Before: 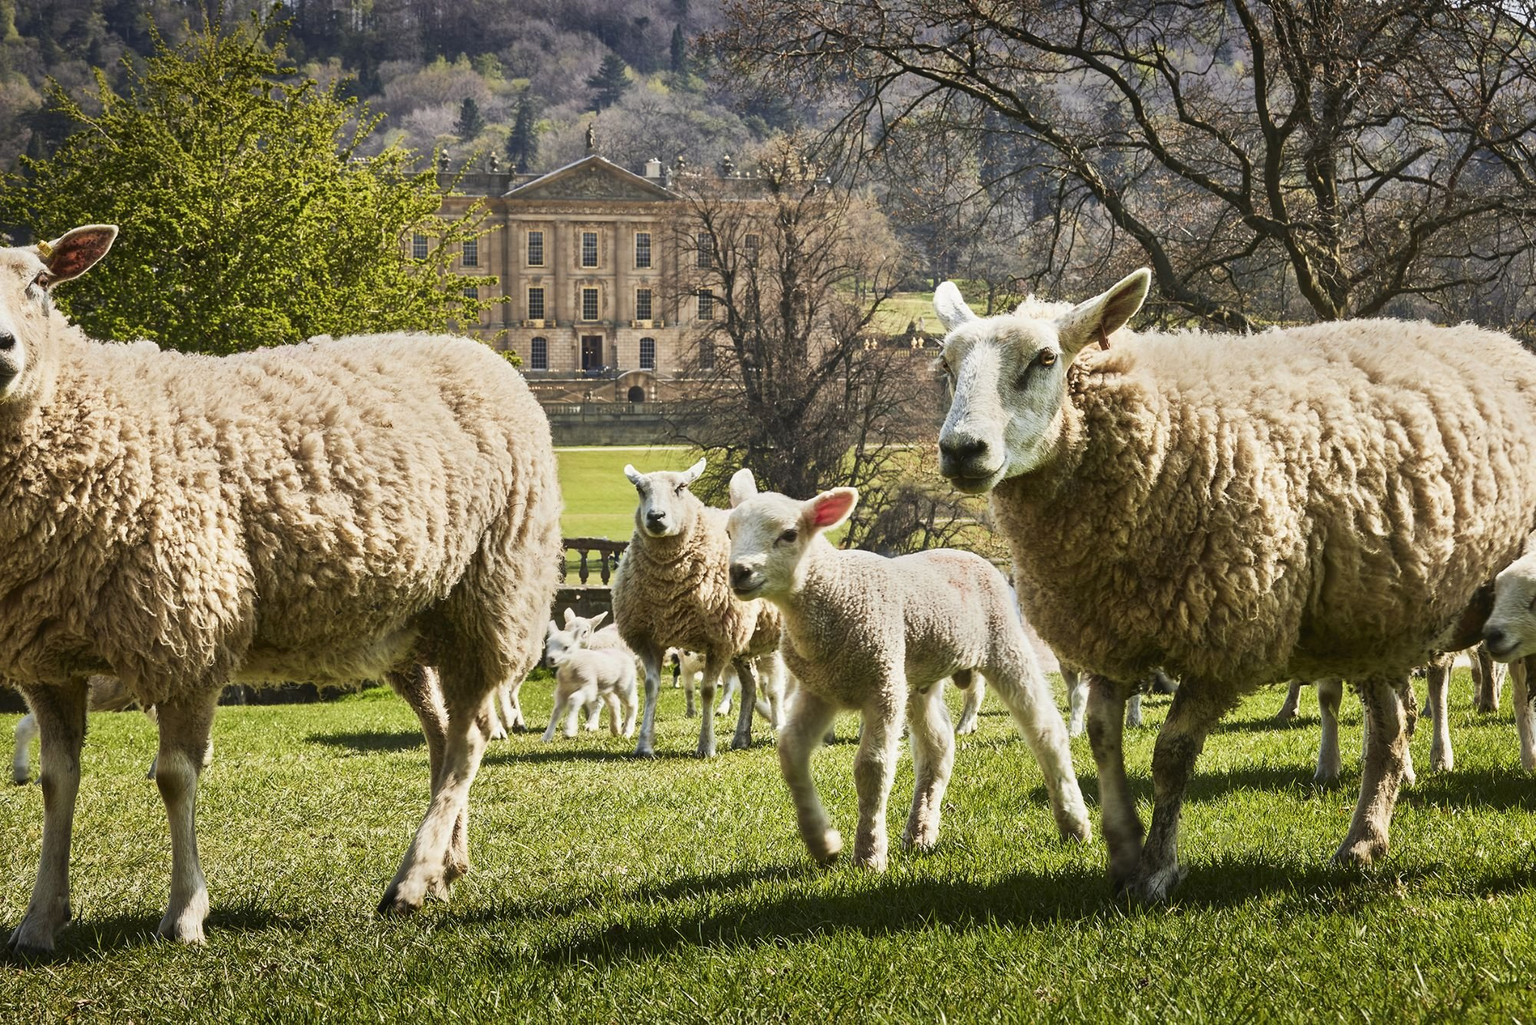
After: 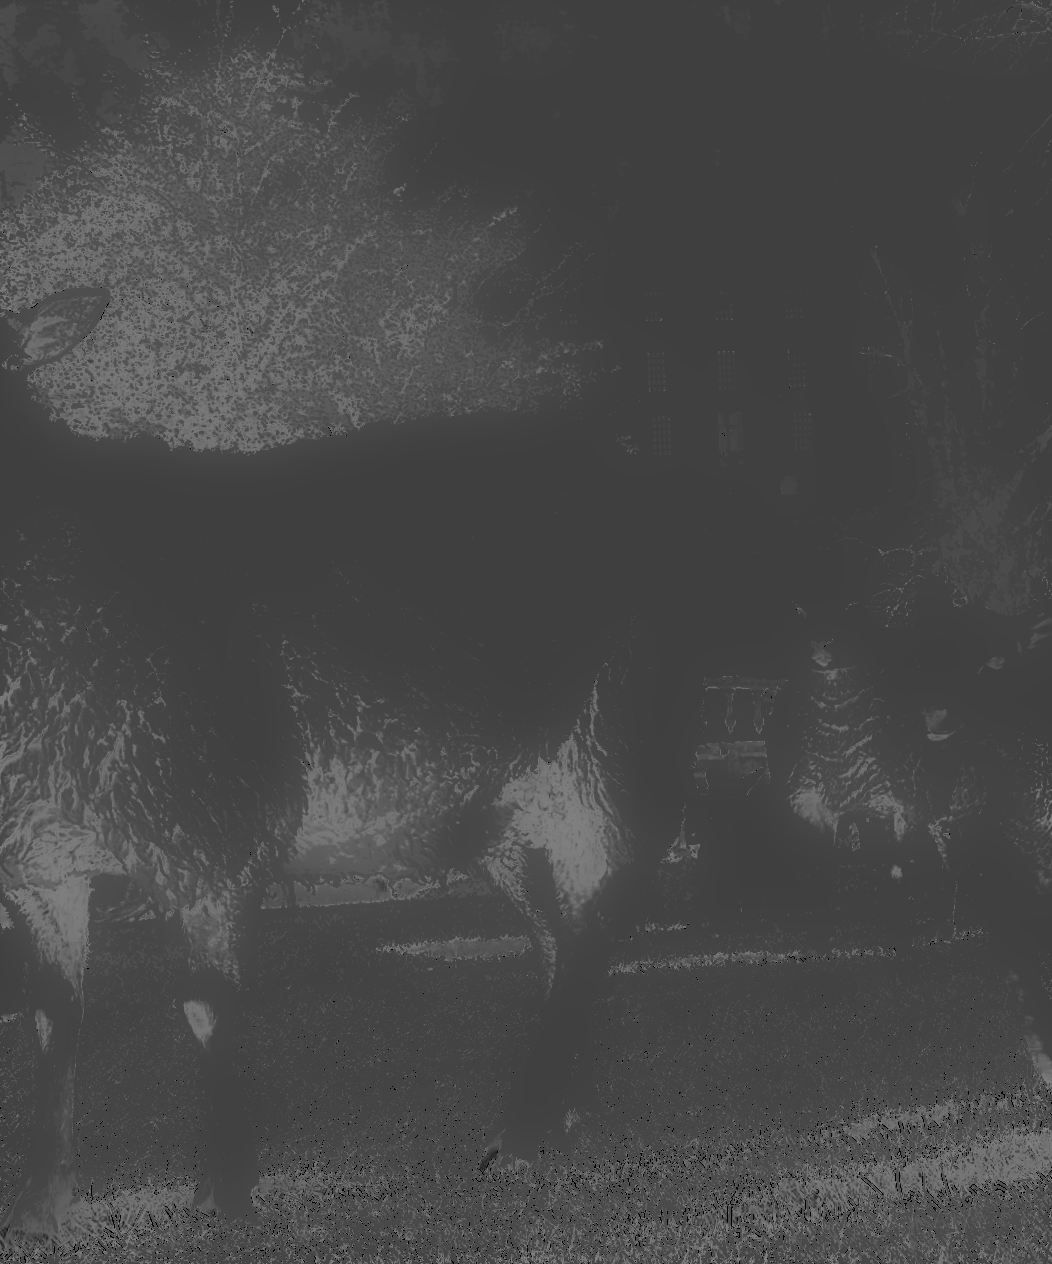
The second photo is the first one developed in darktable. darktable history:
rotate and perspective: rotation -2°, crop left 0.022, crop right 0.978, crop top 0.049, crop bottom 0.951
graduated density: density 0.38 EV, hardness 21%, rotation -6.11°, saturation 32%
contrast brightness saturation: contrast 0.23, brightness 0.1, saturation 0.29
monochrome: a 26.22, b 42.67, size 0.8
crop: left 0.587%, right 45.588%, bottom 0.086%
white balance: red 8, blue 8
velvia: on, module defaults
